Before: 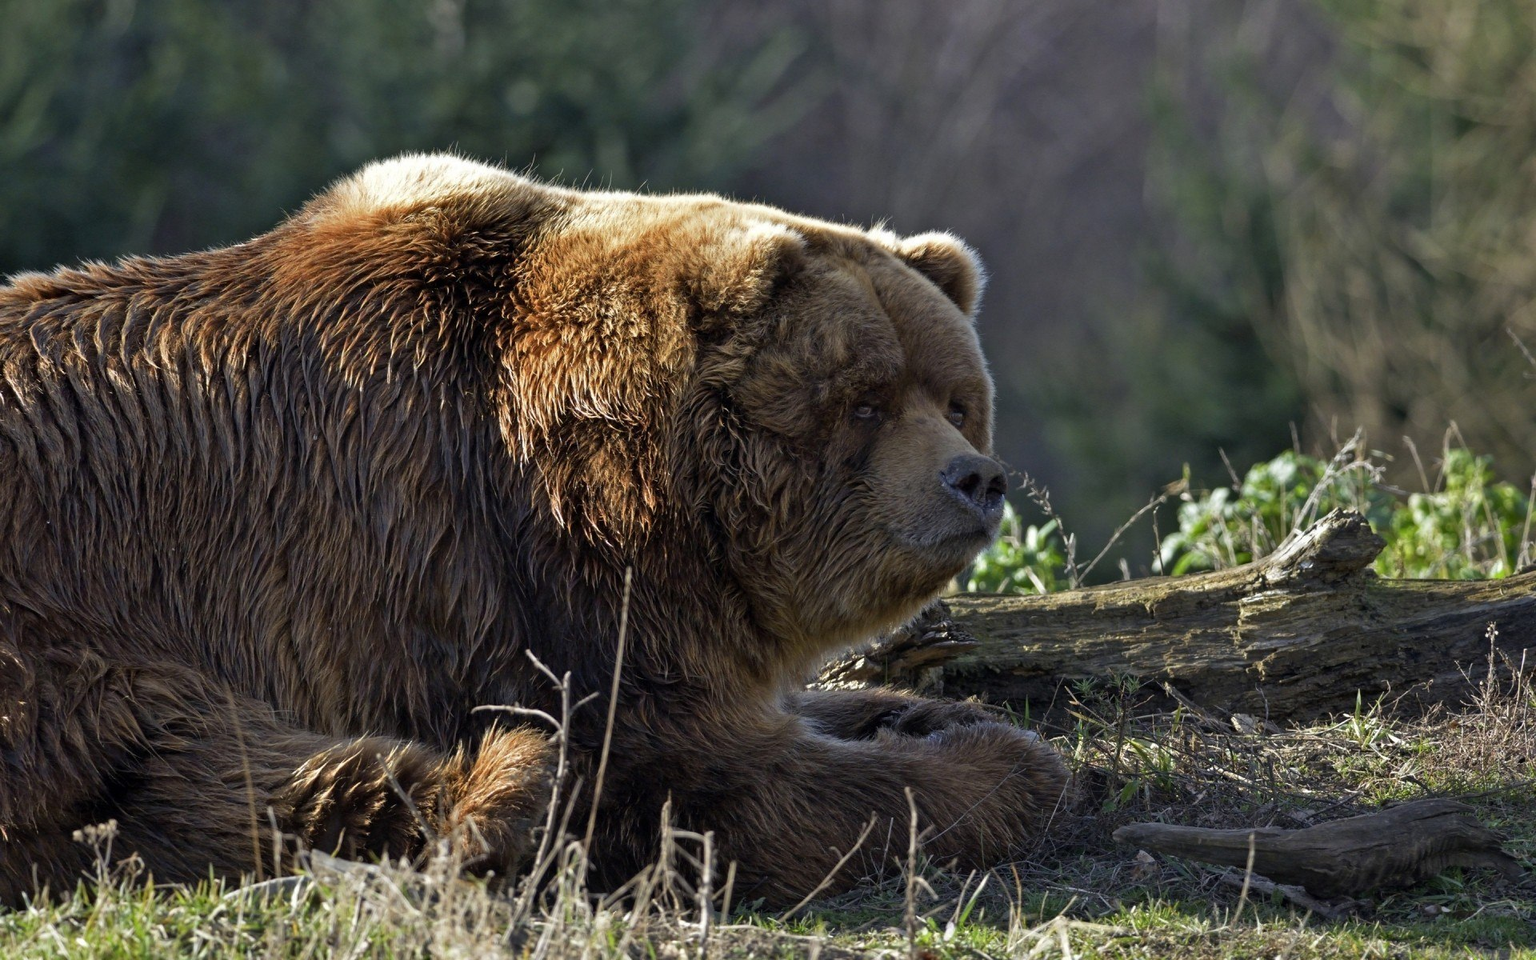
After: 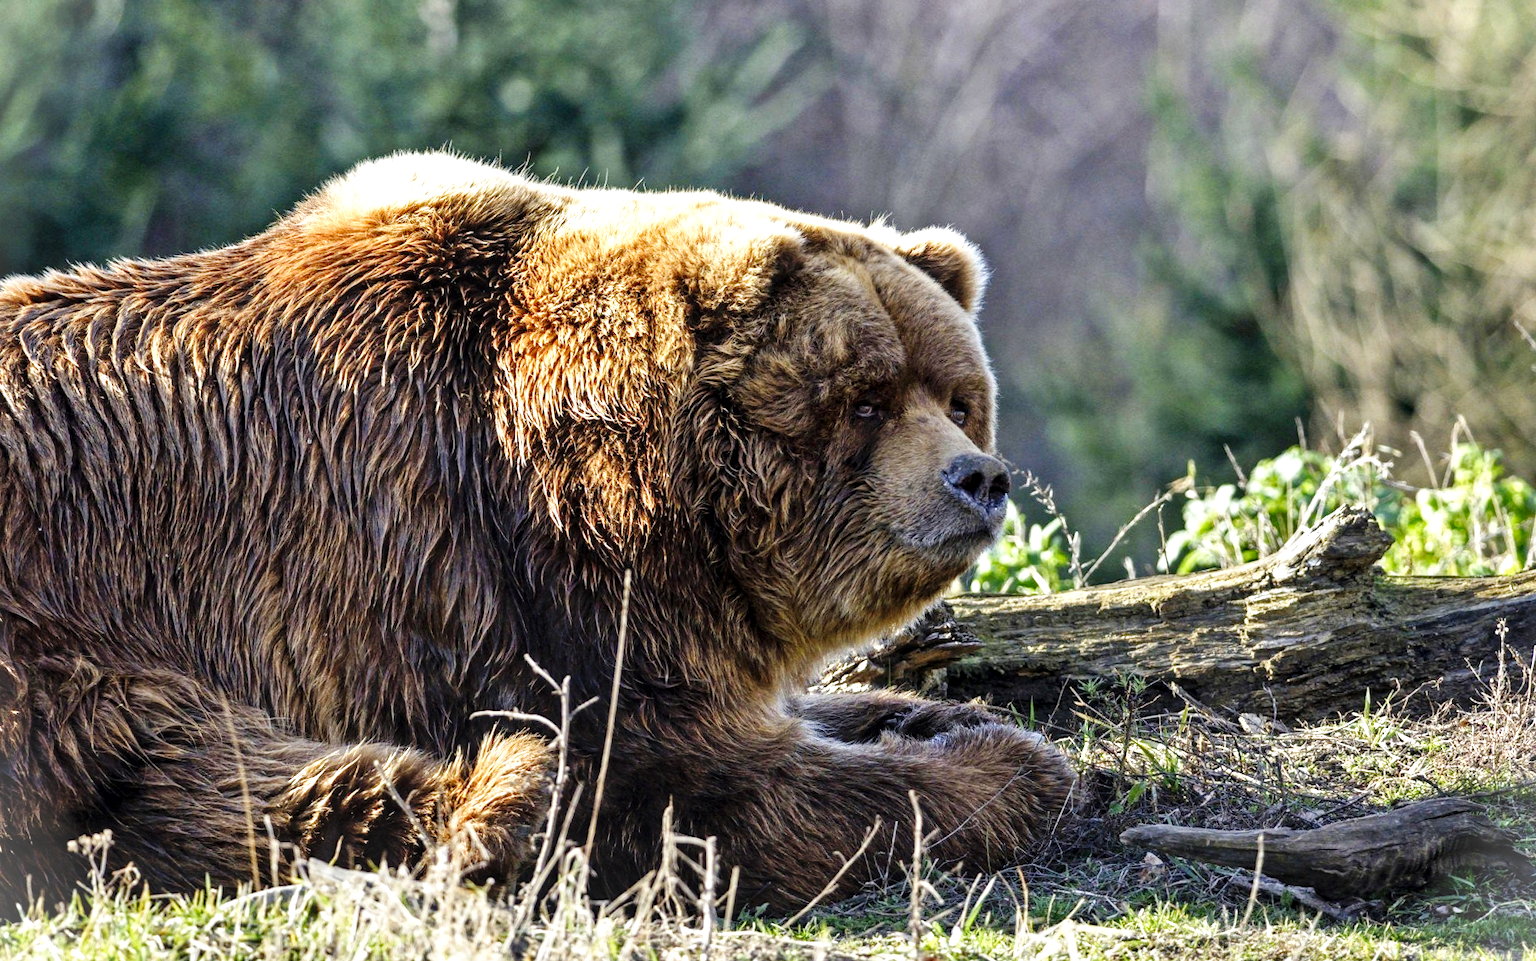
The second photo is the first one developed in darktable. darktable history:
exposure: black level correction 0, exposure 1 EV, compensate highlight preservation false
vignetting: fall-off start 100%, brightness 0.3, saturation 0
local contrast: detail 130%
base curve: curves: ch0 [(0, 0) (0.036, 0.025) (0.121, 0.166) (0.206, 0.329) (0.605, 0.79) (1, 1)], preserve colors none
rotate and perspective: rotation -0.45°, automatic cropping original format, crop left 0.008, crop right 0.992, crop top 0.012, crop bottom 0.988
